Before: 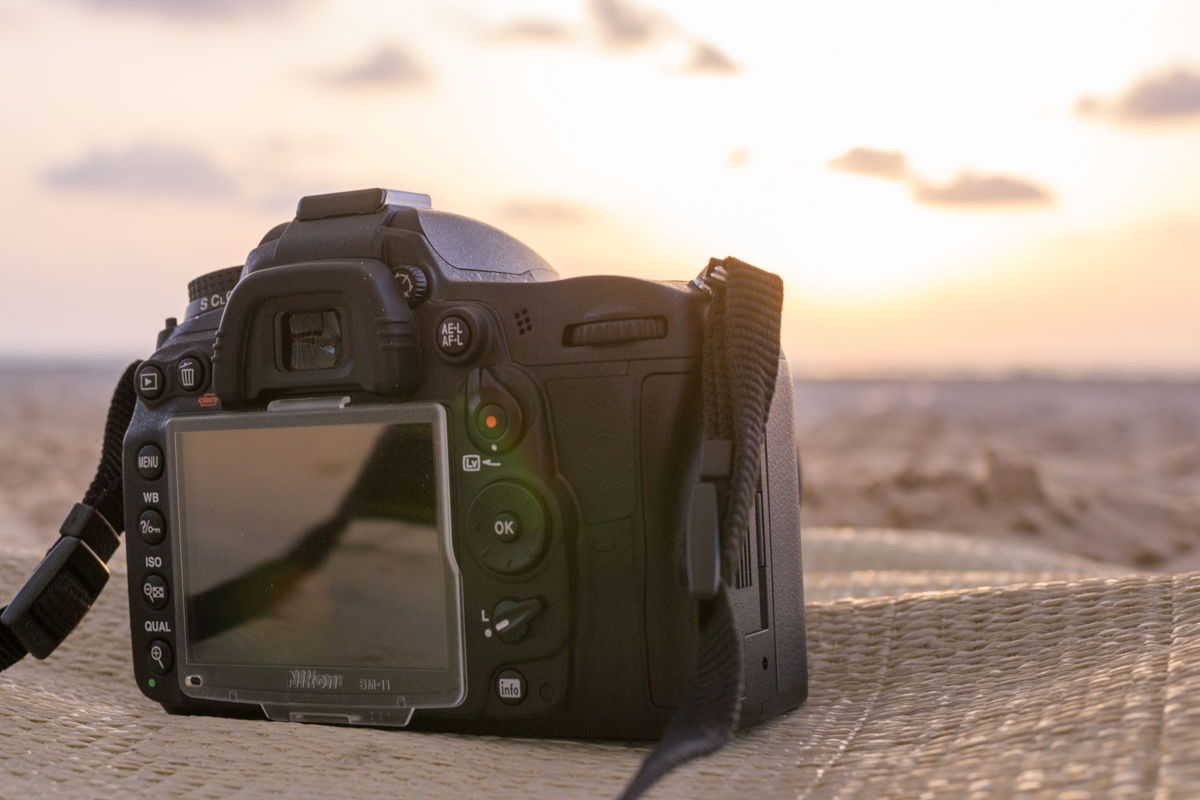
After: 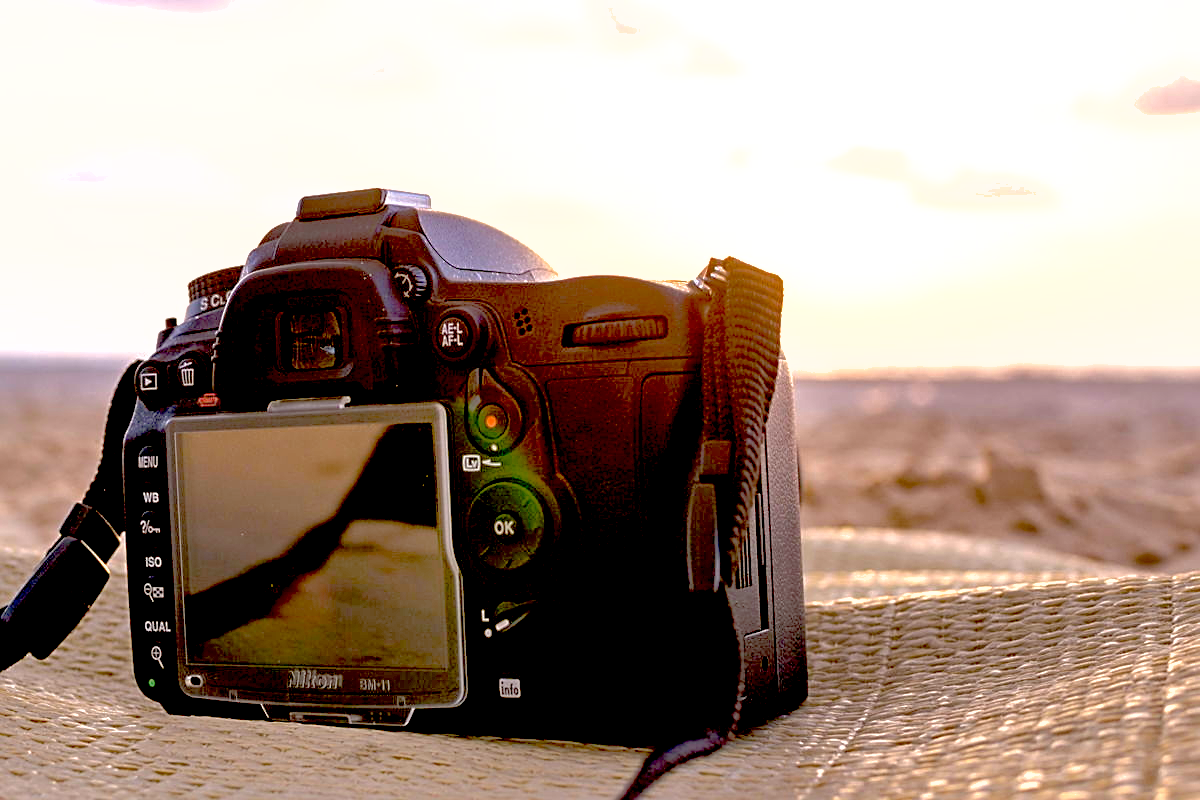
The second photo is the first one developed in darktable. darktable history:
haze removal: compatibility mode true, adaptive false
exposure: black level correction 0.035, exposure 0.9 EV, compensate highlight preservation false
shadows and highlights: on, module defaults
sharpen: on, module defaults
